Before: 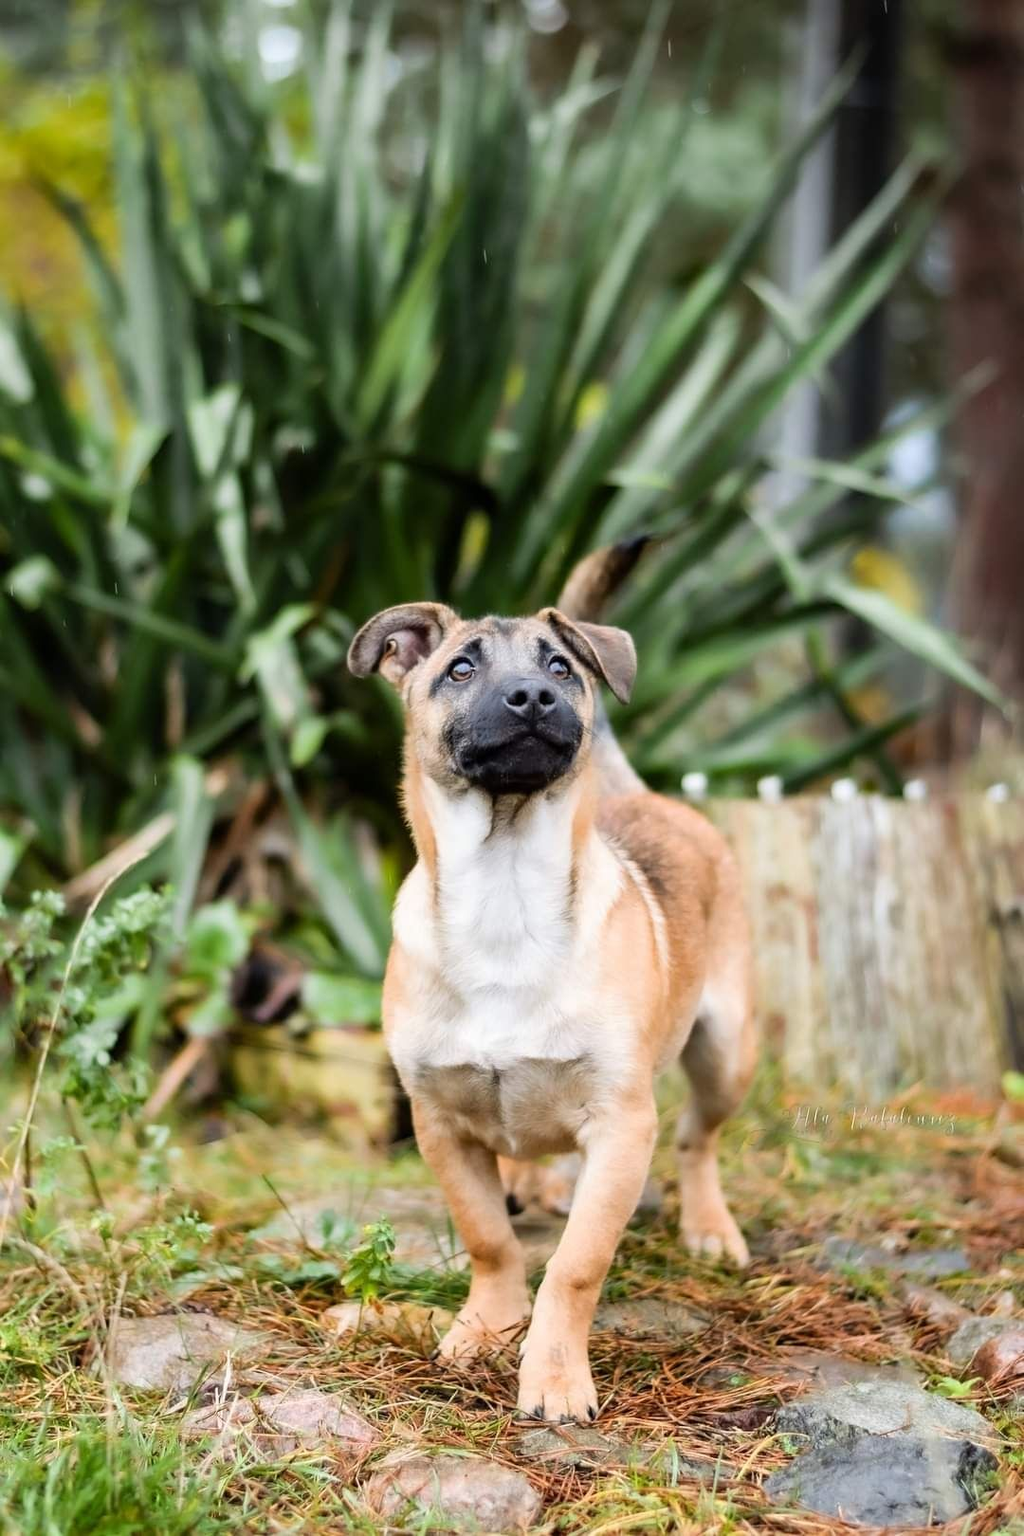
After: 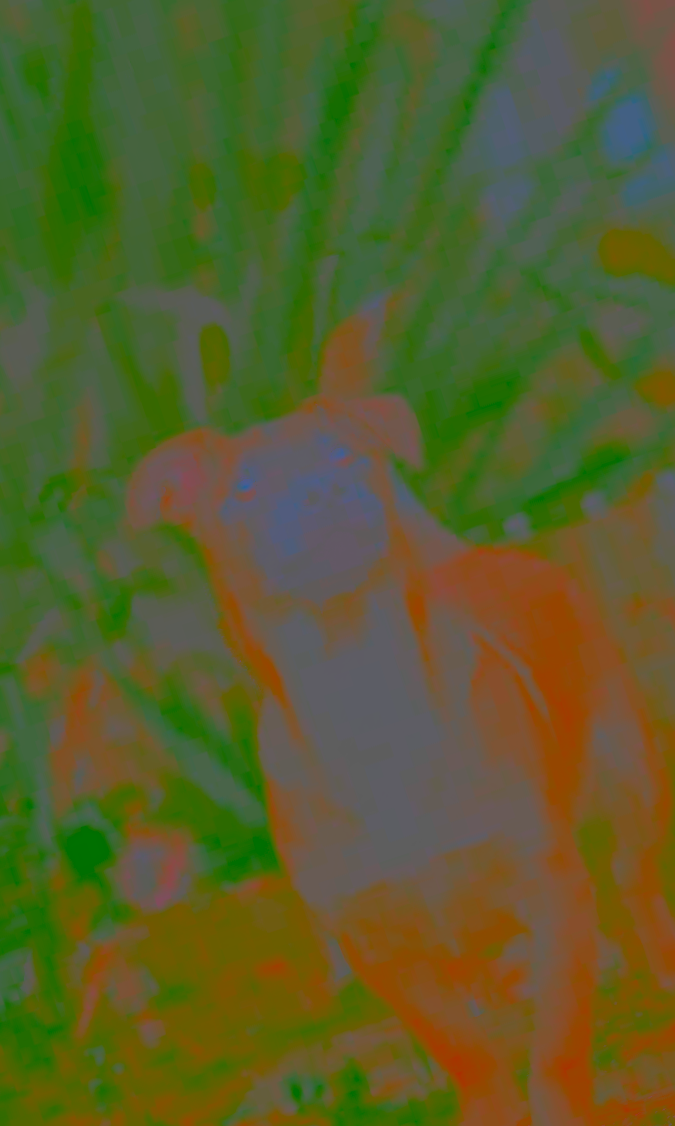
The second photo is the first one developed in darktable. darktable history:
contrast brightness saturation: contrast -0.989, brightness -0.175, saturation 0.735
crop and rotate: angle 18.39°, left 6.862%, right 4.194%, bottom 1.106%
